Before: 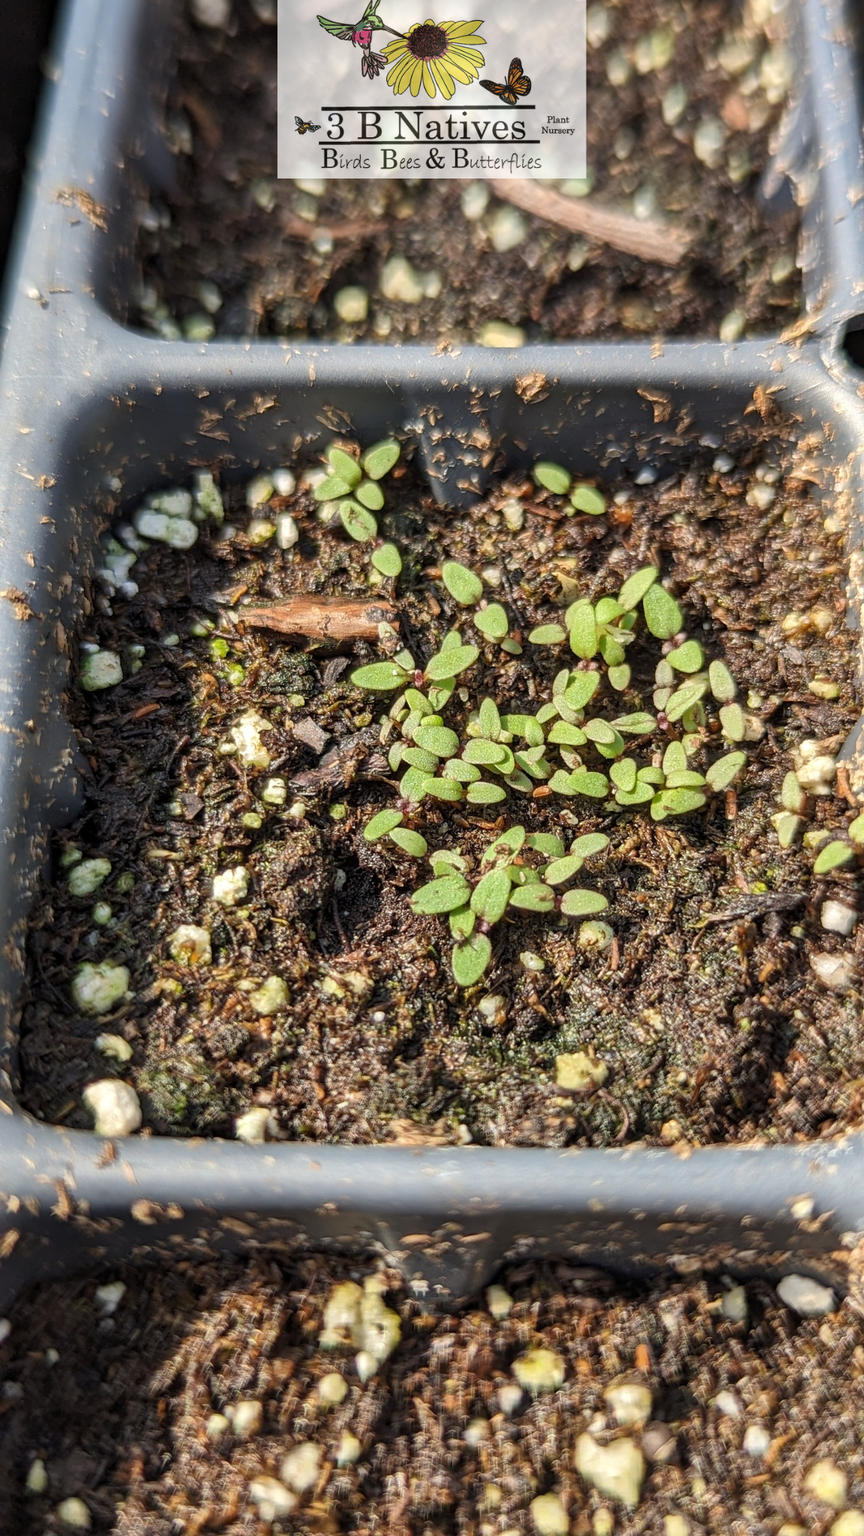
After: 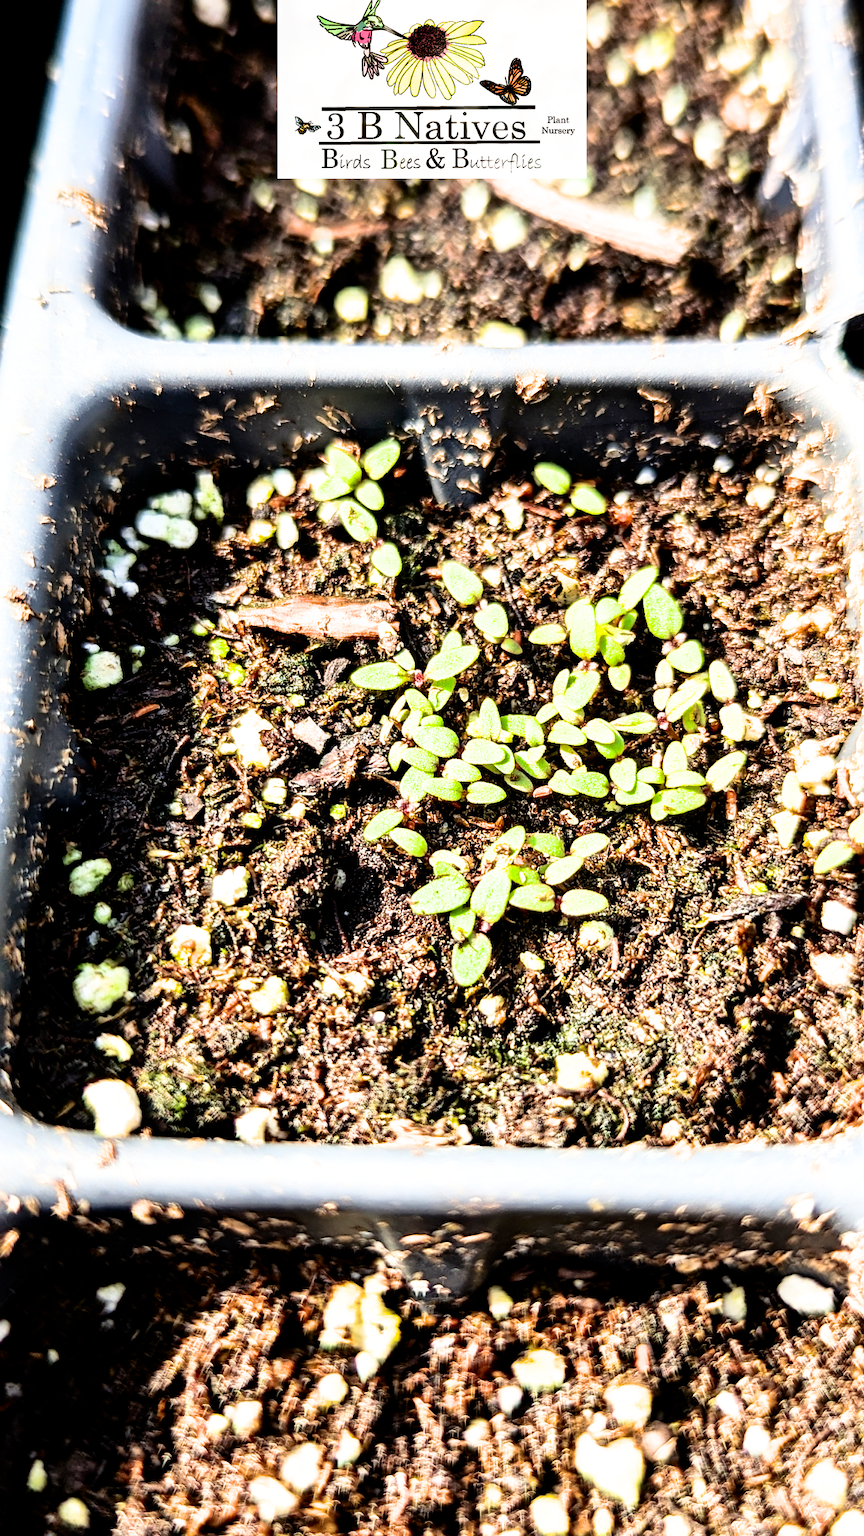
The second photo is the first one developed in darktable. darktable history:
exposure: black level correction 0, exposure 1 EV, compensate exposure bias true, compensate highlight preservation false
color balance: lift [0.991, 1, 1, 1], gamma [0.996, 1, 1, 1], input saturation 98.52%, contrast 20.34%, output saturation 103.72%
shadows and highlights: on, module defaults
contrast brightness saturation: contrast 0.28
filmic rgb: black relative exposure -5 EV, white relative exposure 3.5 EV, hardness 3.19, contrast 1.4, highlights saturation mix -50%
